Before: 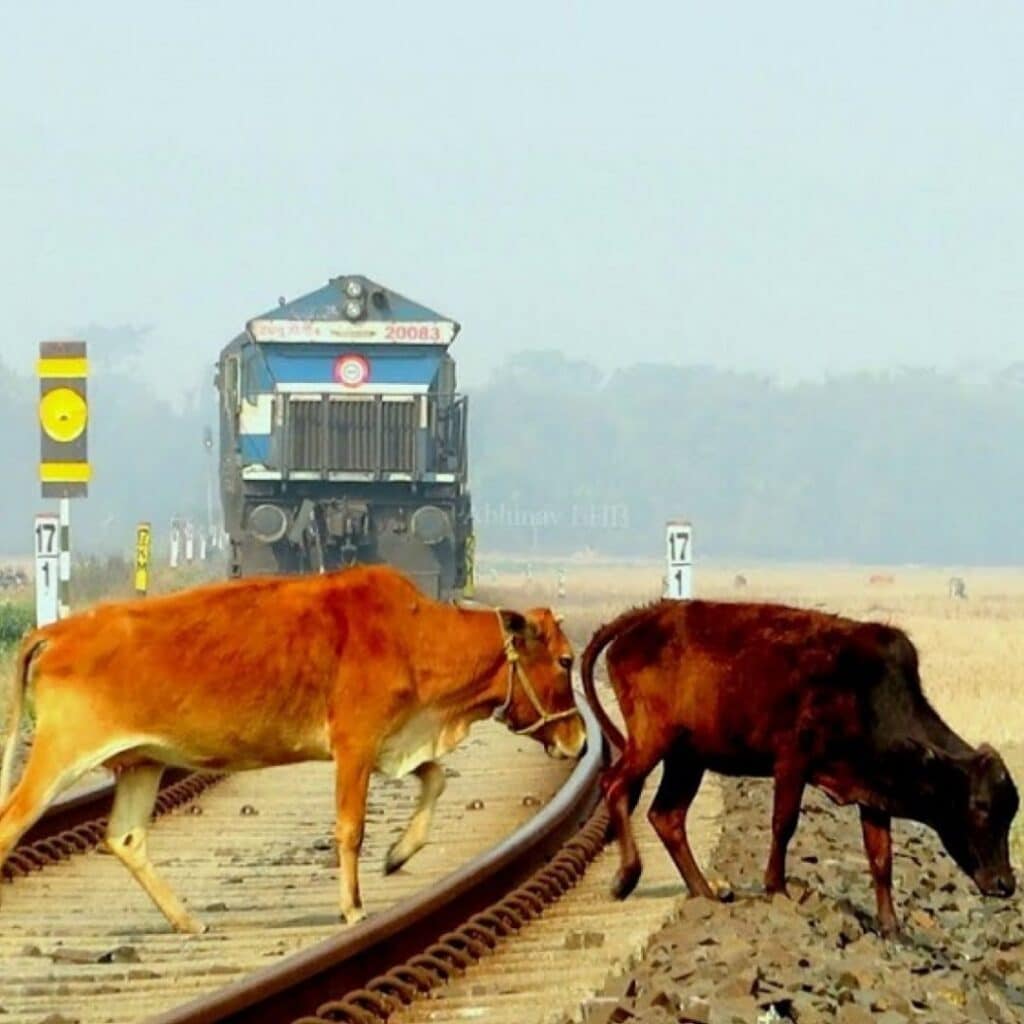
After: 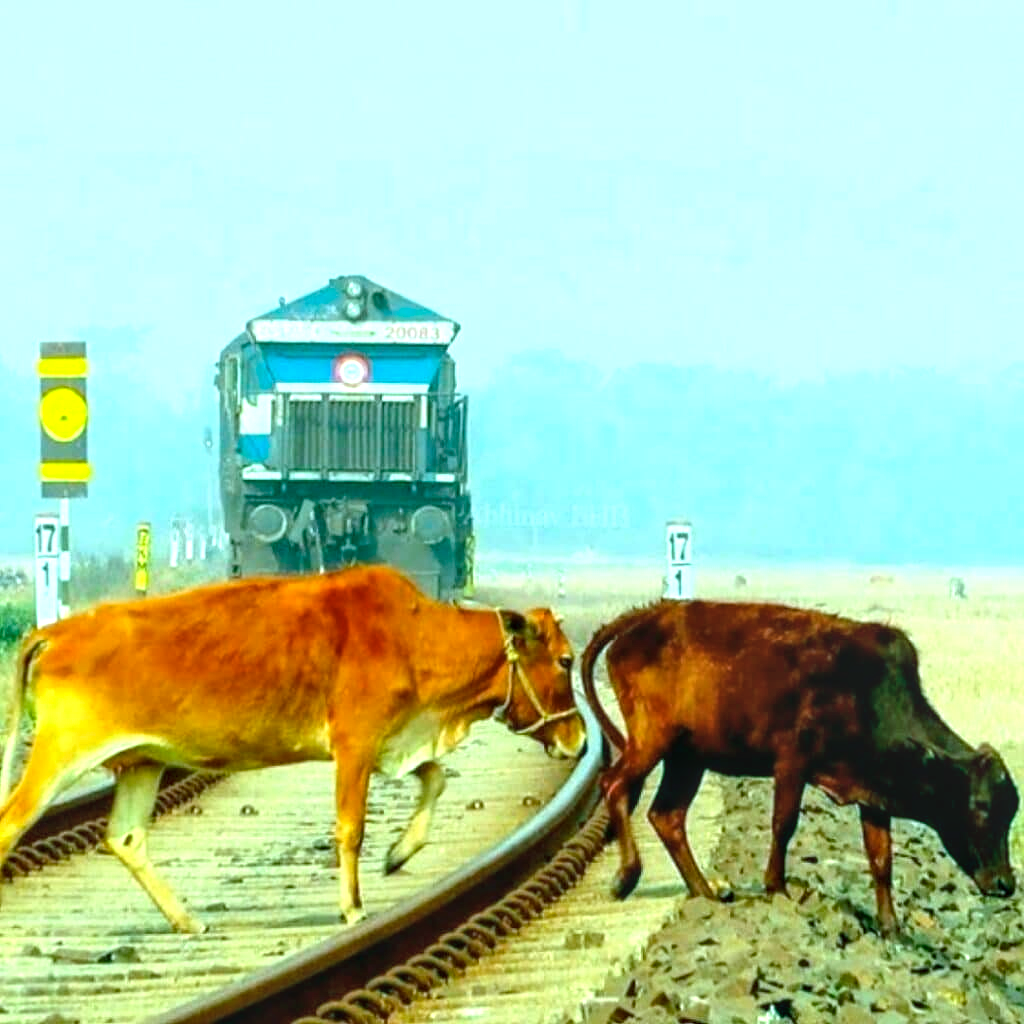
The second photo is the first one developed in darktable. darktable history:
color balance rgb: shadows lift › chroma 11.71%, shadows lift › hue 133.46°, power › chroma 2.15%, power › hue 166.83°, highlights gain › chroma 4%, highlights gain › hue 200.2°, perceptual saturation grading › global saturation 18.05%
exposure: black level correction 0, exposure 0.7 EV, compensate exposure bias true, compensate highlight preservation false
local contrast: on, module defaults
